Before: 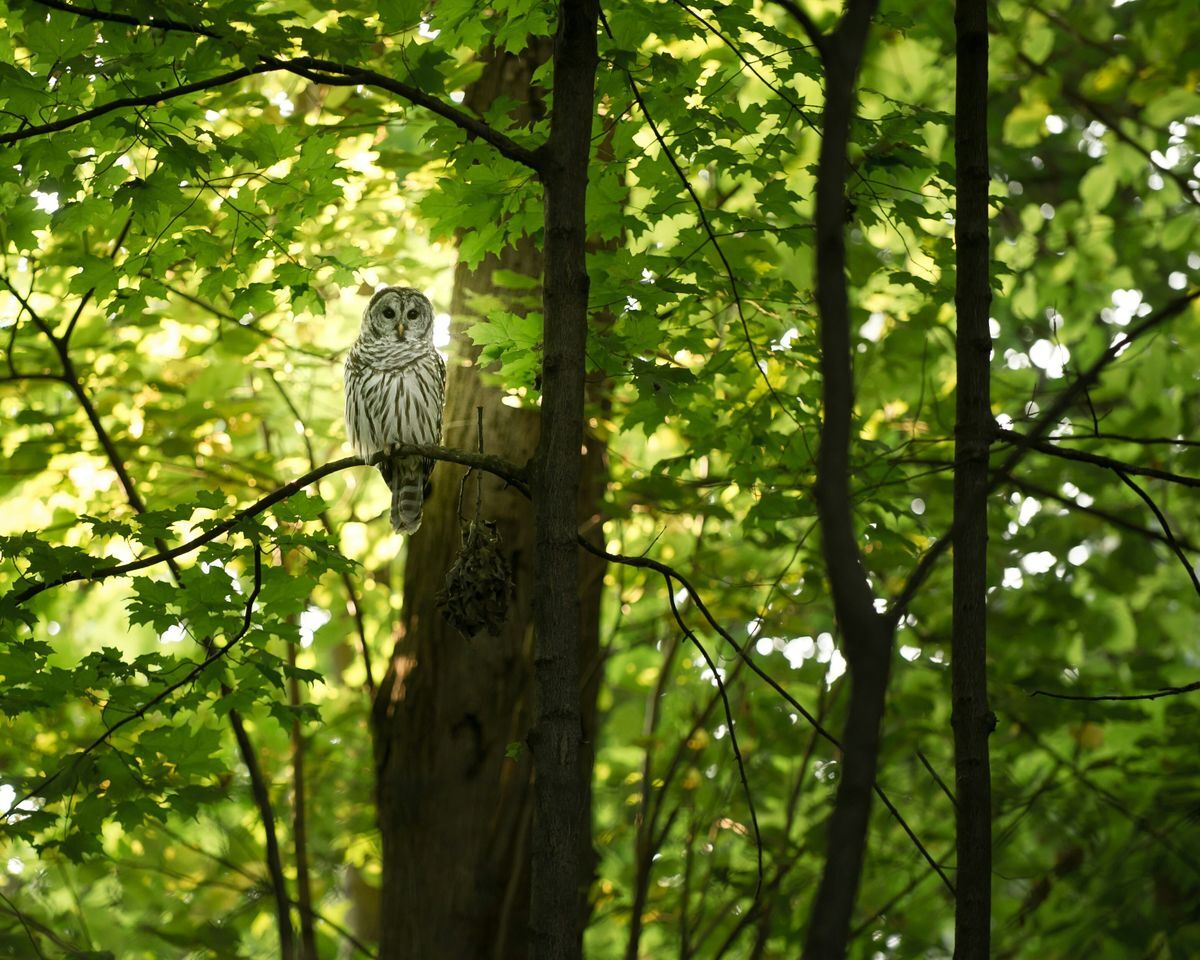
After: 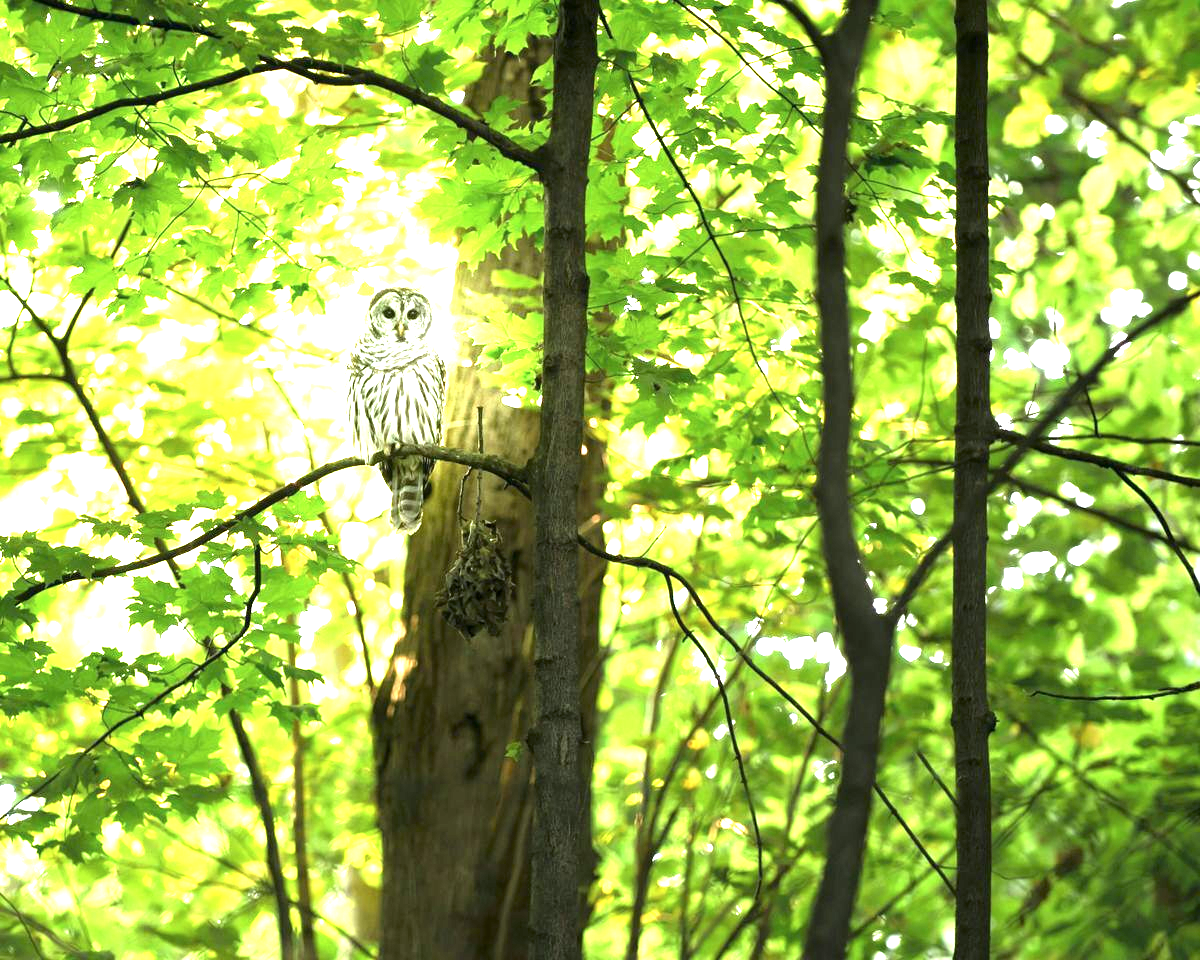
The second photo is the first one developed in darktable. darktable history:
tone equalizer: -8 EV -0.4 EV, -7 EV -0.38 EV, -6 EV -0.321 EV, -5 EV -0.198 EV, -3 EV 0.234 EV, -2 EV 0.328 EV, -1 EV 0.386 EV, +0 EV 0.405 EV, mask exposure compensation -0.486 EV
exposure: exposure 2.018 EV, compensate exposure bias true, compensate highlight preservation false
color calibration: illuminant as shot in camera, x 0.358, y 0.373, temperature 4628.91 K
